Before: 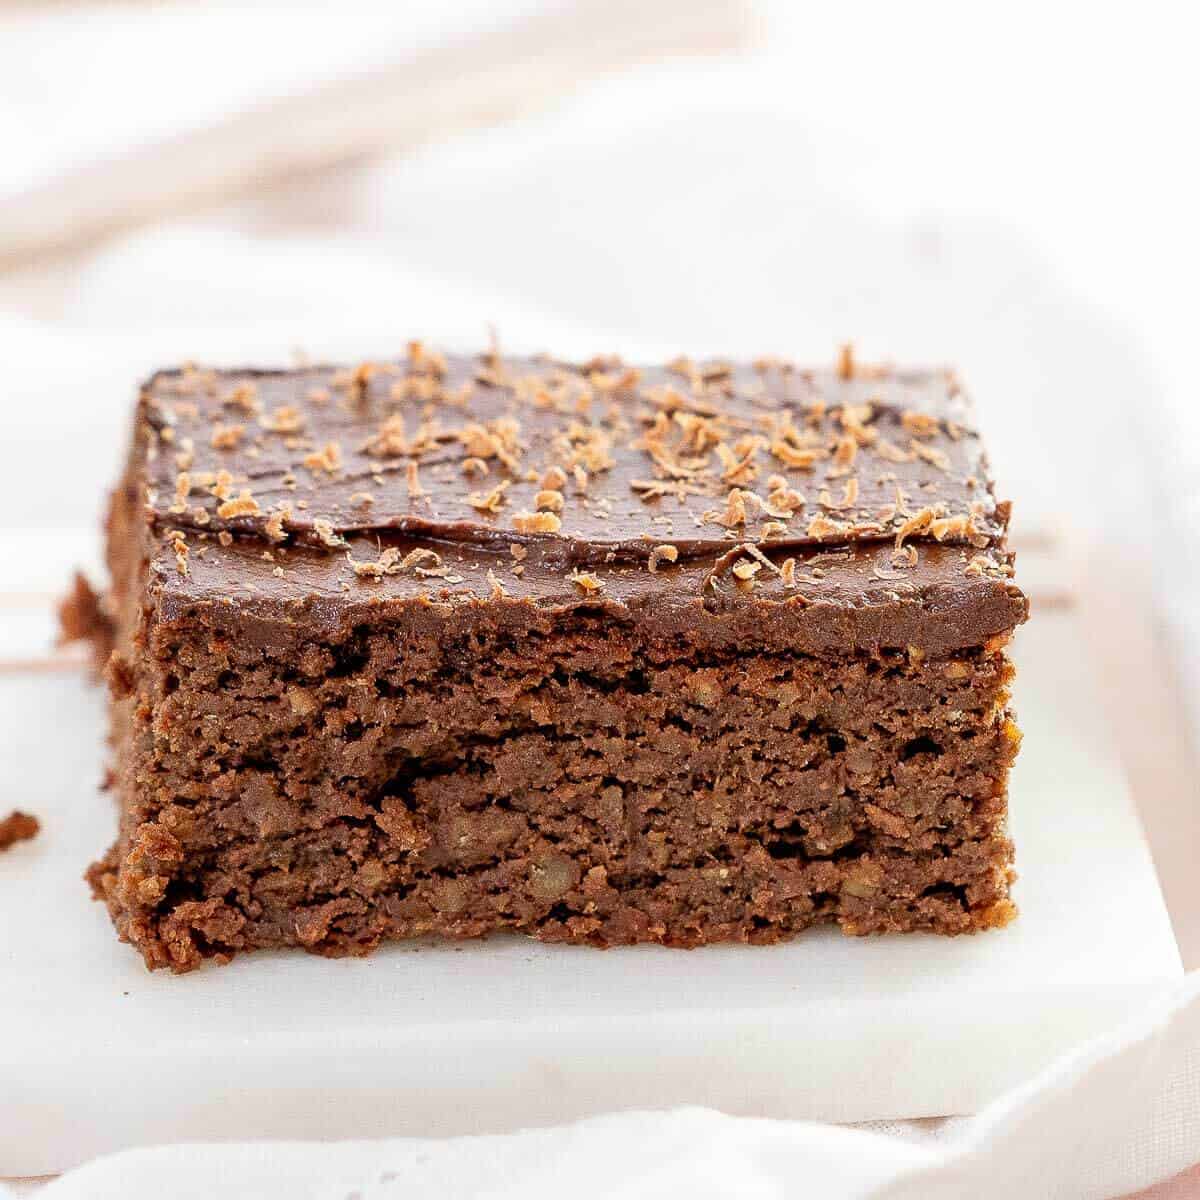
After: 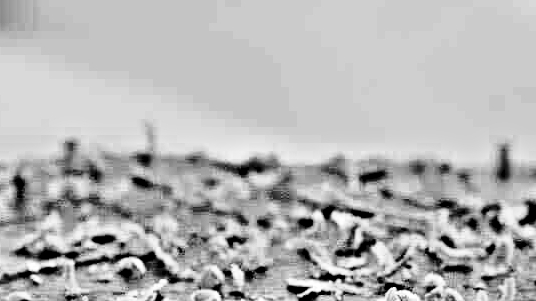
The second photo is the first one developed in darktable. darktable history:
tone equalizer: -8 EV -0.417 EV, -7 EV -0.389 EV, -6 EV -0.333 EV, -5 EV -0.222 EV, -3 EV 0.222 EV, -2 EV 0.333 EV, -1 EV 0.389 EV, +0 EV 0.417 EV, edges refinement/feathering 500, mask exposure compensation -1.57 EV, preserve details no
crop: left 28.64%, top 16.832%, right 26.637%, bottom 58.055%
base curve: curves: ch0 [(0, 0) (0.028, 0.03) (0.121, 0.232) (0.46, 0.748) (0.859, 0.968) (1, 1)], preserve colors none
highpass: on, module defaults
